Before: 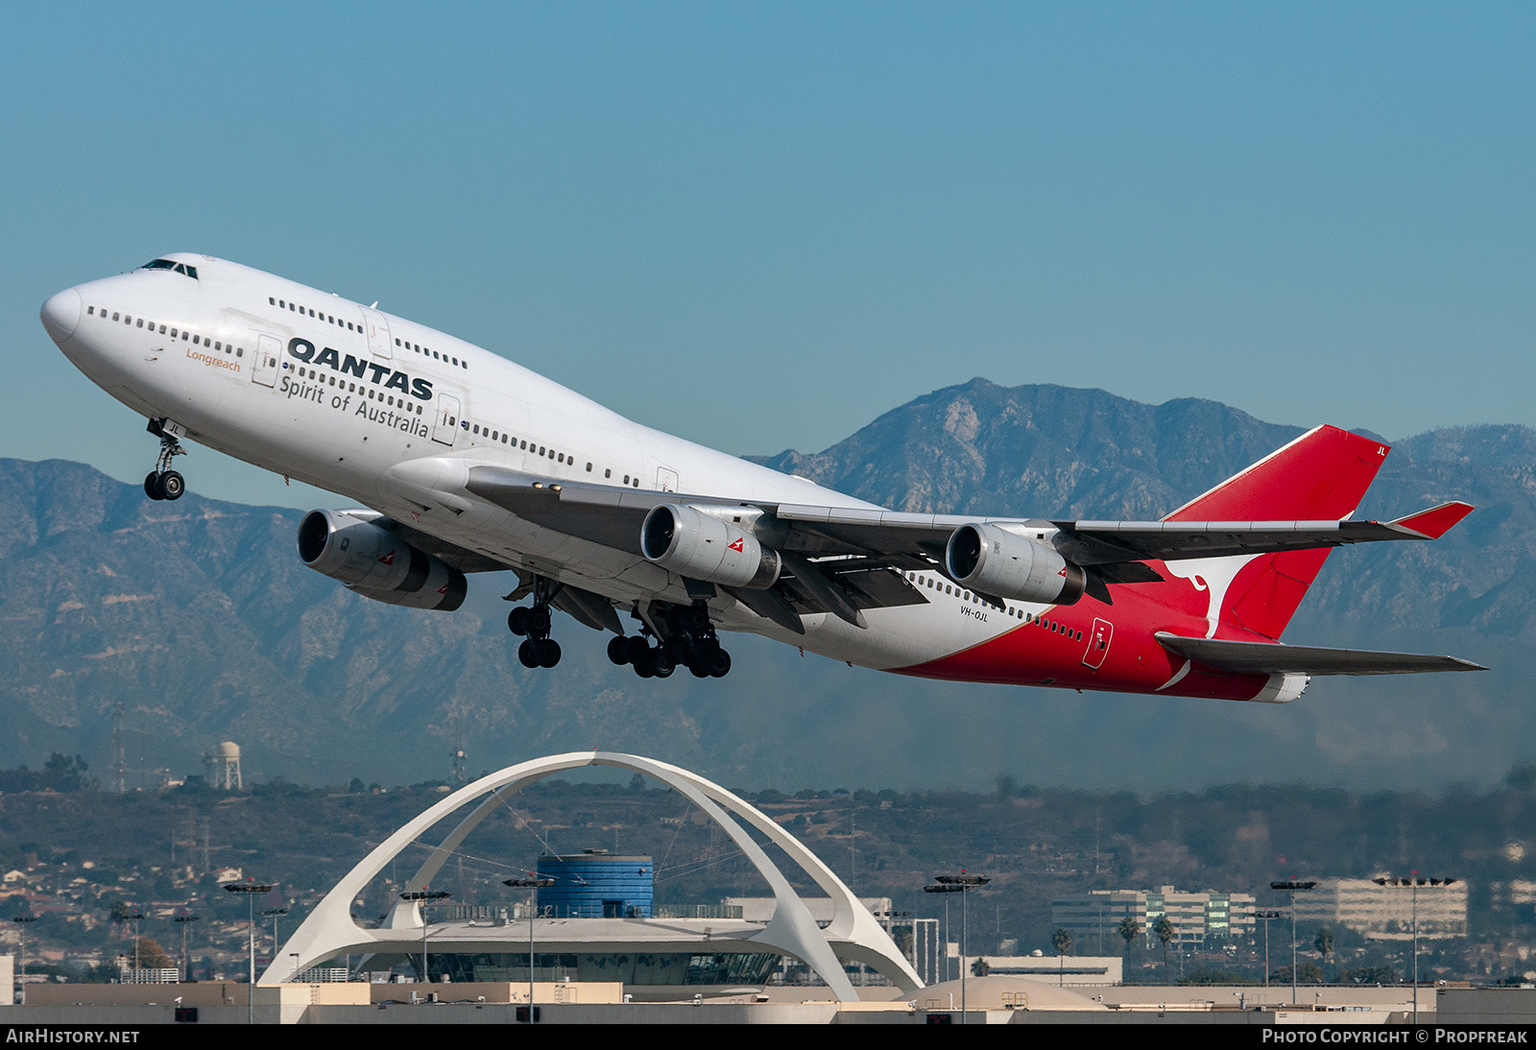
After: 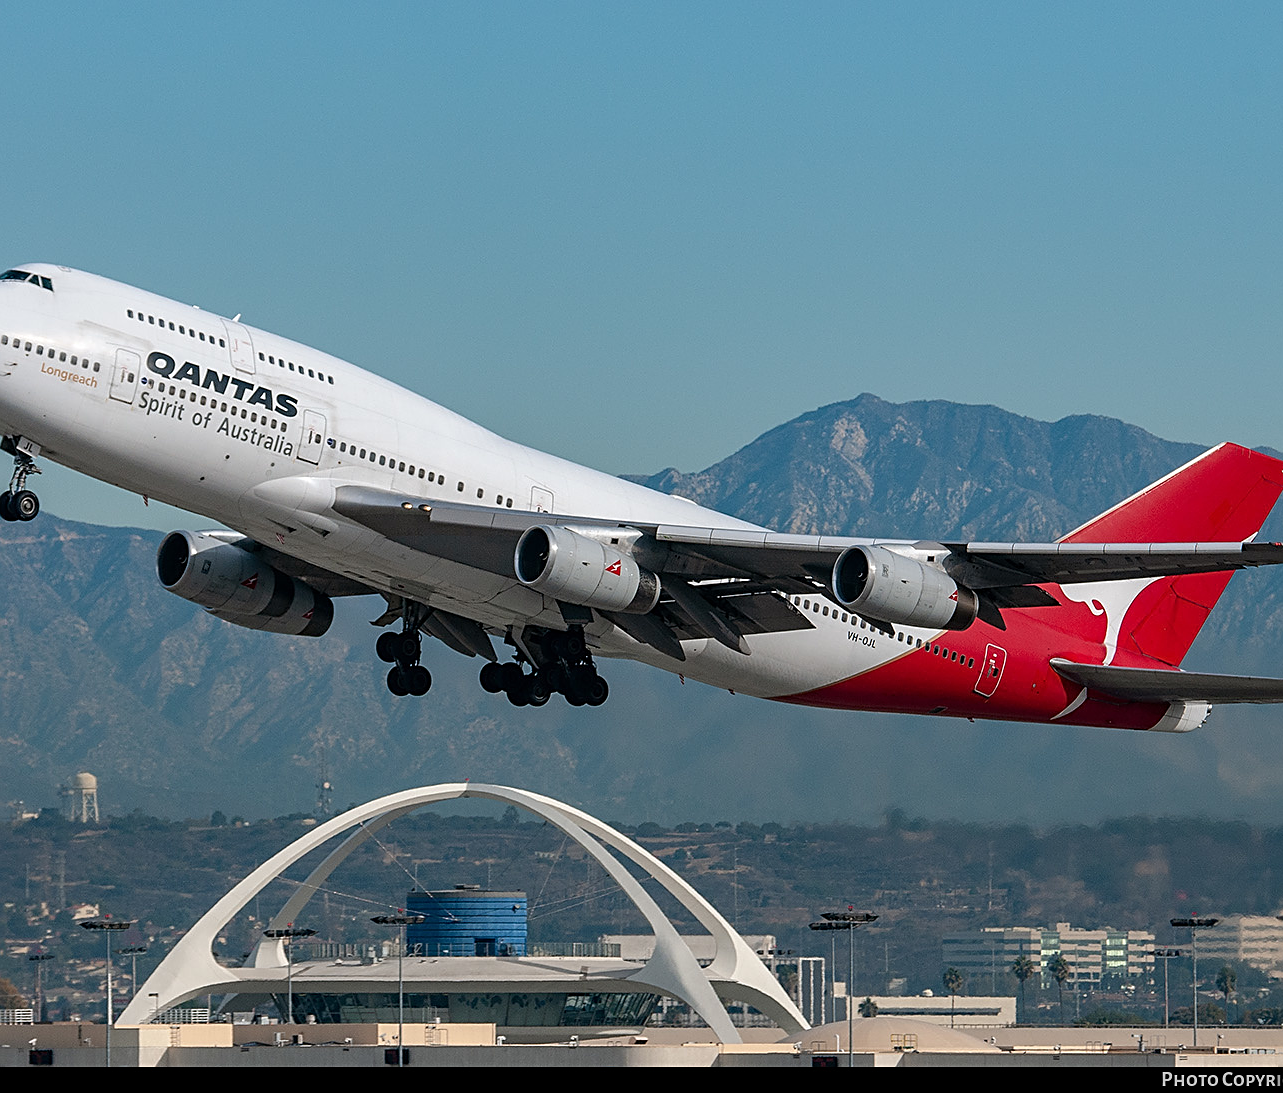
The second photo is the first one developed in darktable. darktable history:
sharpen: on, module defaults
crop and rotate: left 9.597%, right 10.201%
